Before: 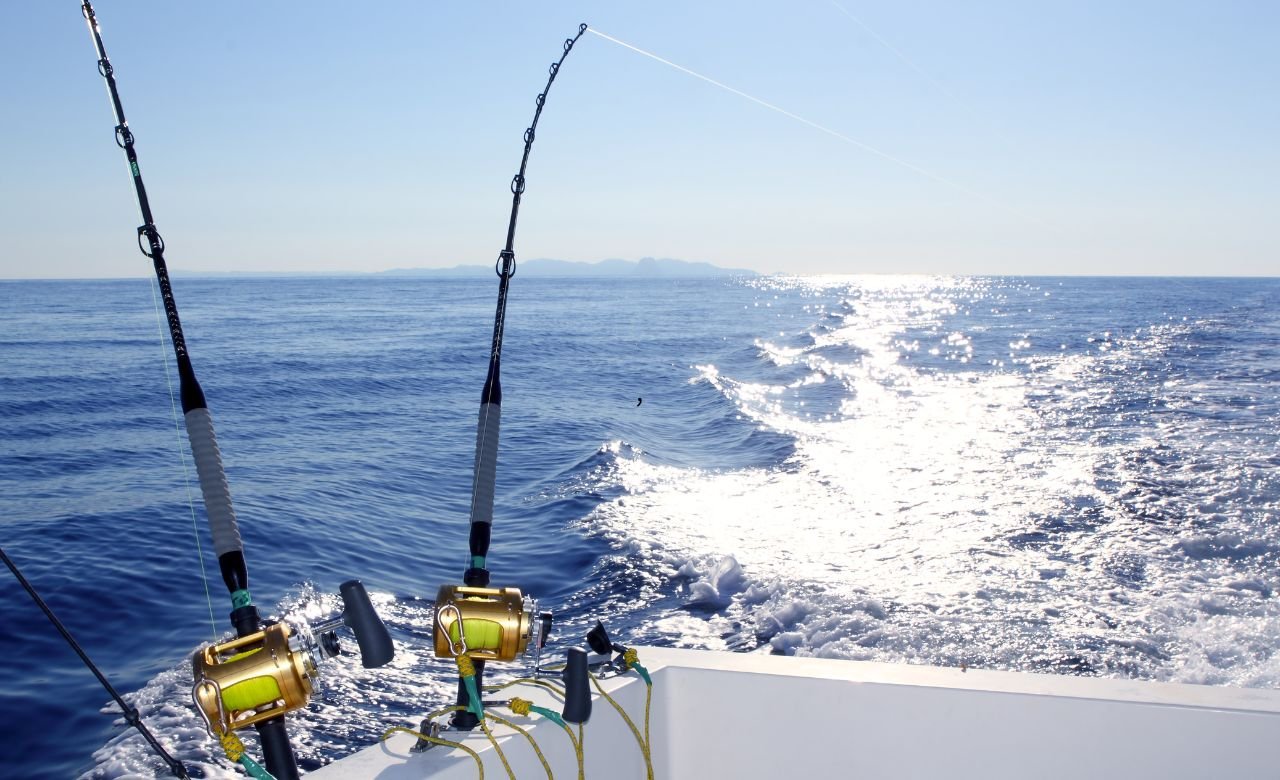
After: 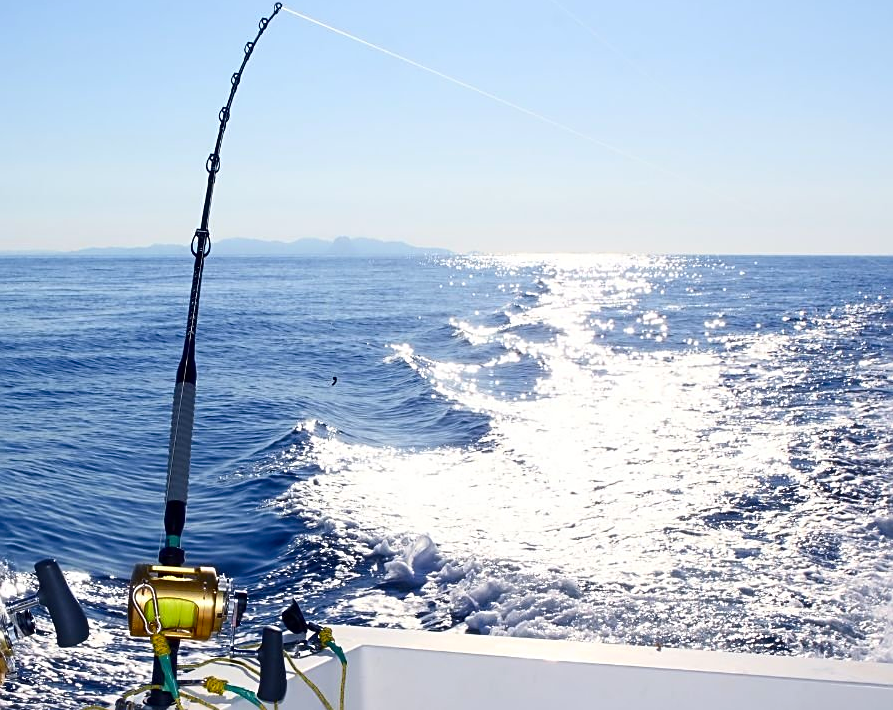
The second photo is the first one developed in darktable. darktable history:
crop and rotate: left 23.882%, top 2.771%, right 6.319%, bottom 6.118%
contrast brightness saturation: contrast 0.133, brightness -0.046, saturation 0.152
sharpen: on, module defaults
